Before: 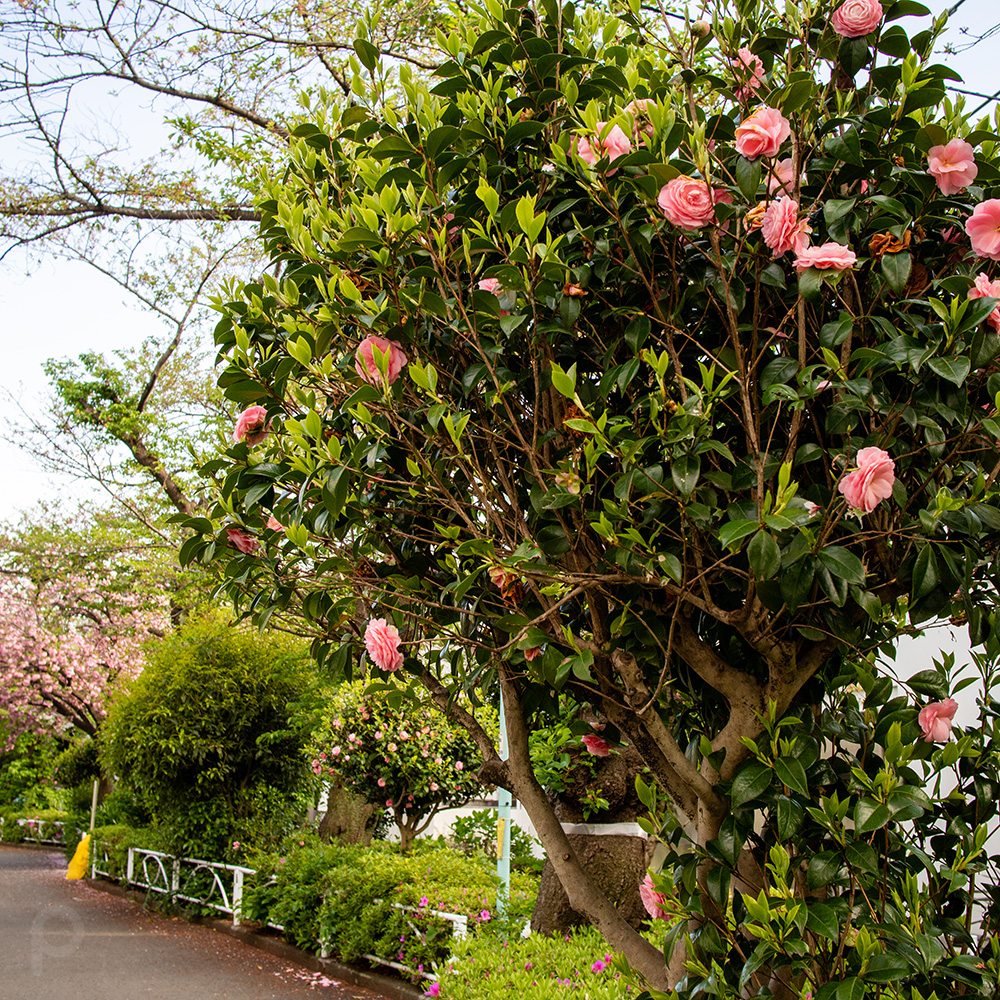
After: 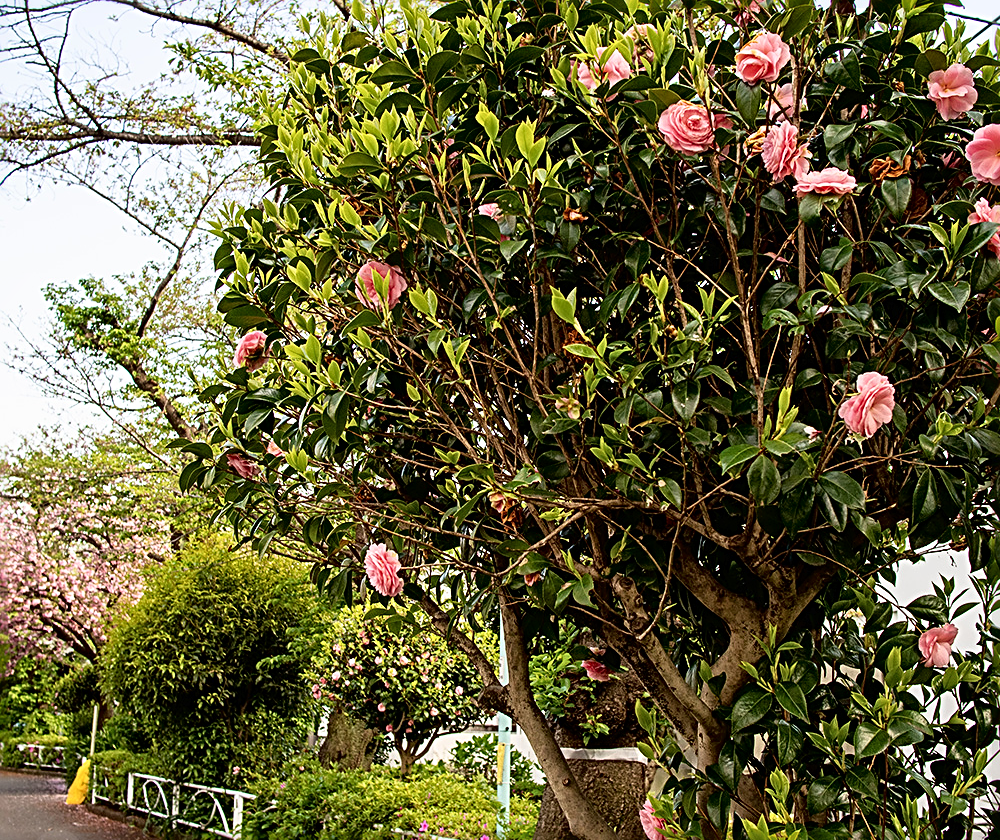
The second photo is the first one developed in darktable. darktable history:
exposure: exposure -0.054 EV, compensate highlight preservation false
crop: top 7.589%, bottom 8.32%
sharpen: radius 3, amount 0.773
shadows and highlights: radius 336.92, shadows 28.58, soften with gaussian
tone curve: curves: ch0 [(0, 0) (0.003, 0.005) (0.011, 0.008) (0.025, 0.014) (0.044, 0.021) (0.069, 0.027) (0.1, 0.041) (0.136, 0.083) (0.177, 0.138) (0.224, 0.197) (0.277, 0.259) (0.335, 0.331) (0.399, 0.399) (0.468, 0.476) (0.543, 0.547) (0.623, 0.635) (0.709, 0.753) (0.801, 0.847) (0.898, 0.94) (1, 1)], color space Lab, independent channels, preserve colors none
